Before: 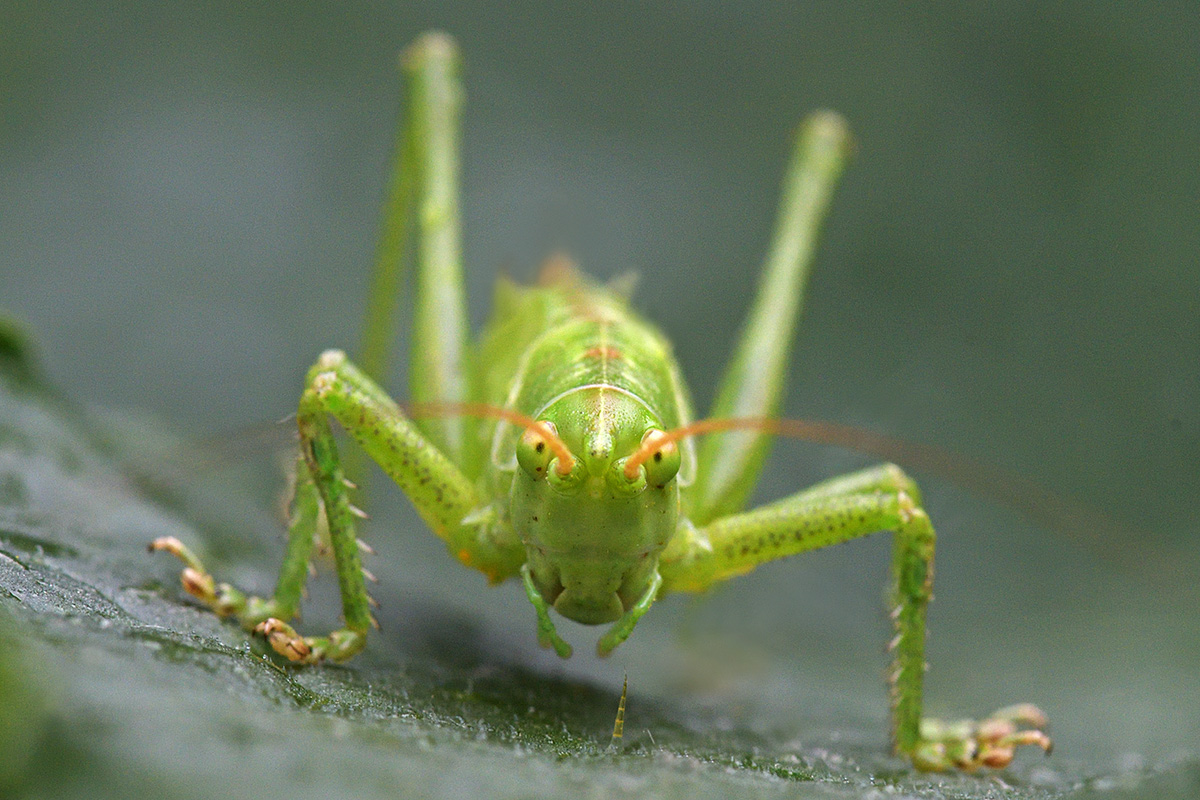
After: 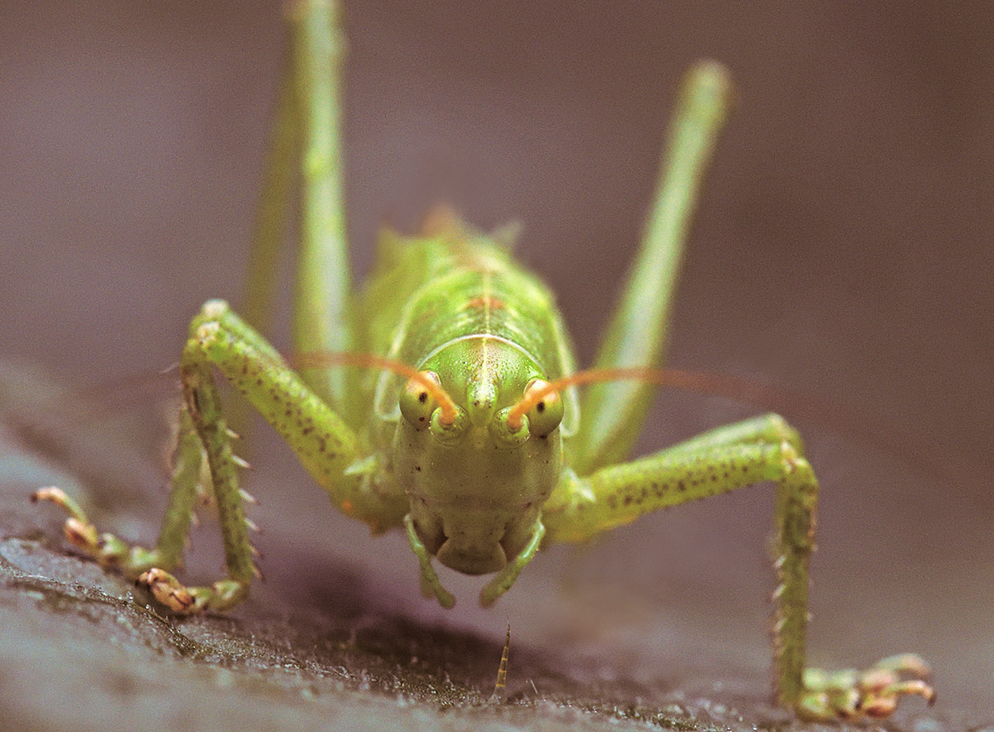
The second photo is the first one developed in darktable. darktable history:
velvia: strength 6%
split-toning: shadows › hue 360°
exposure: black level correction 0.001, compensate highlight preservation false
crop: left 9.807%, top 6.259%, right 7.334%, bottom 2.177%
